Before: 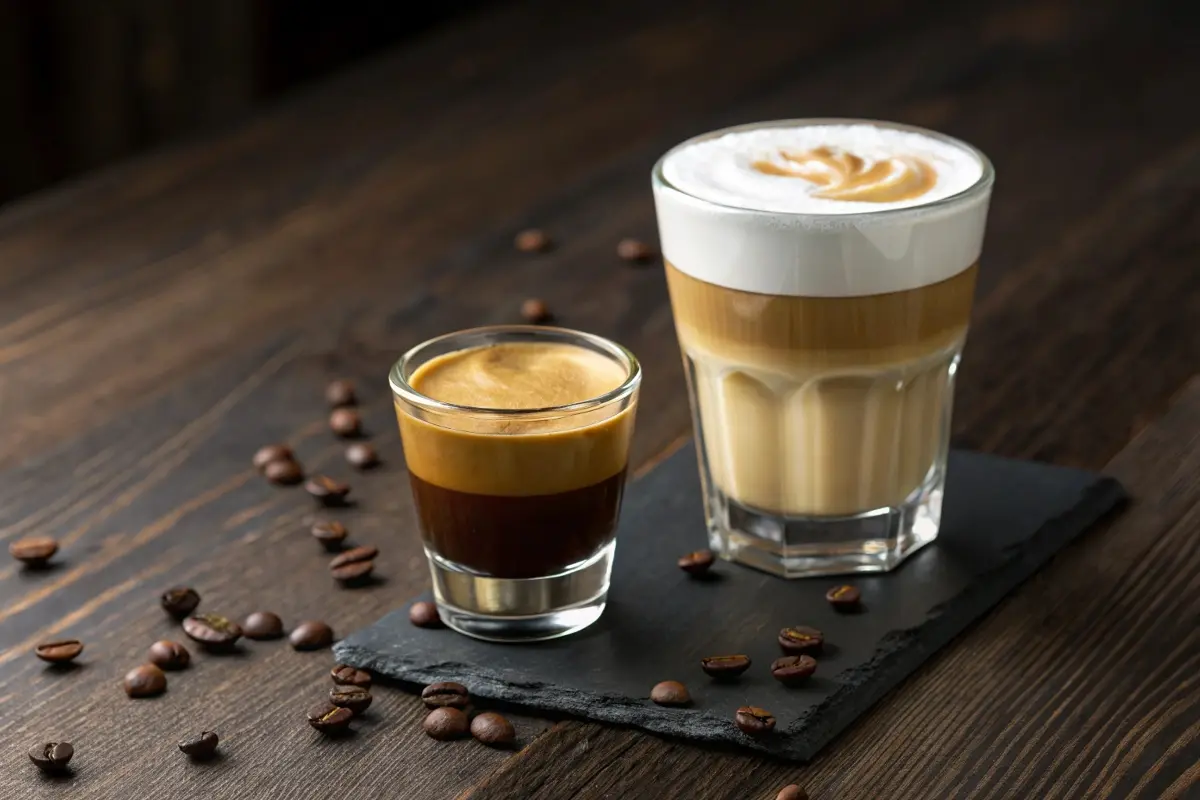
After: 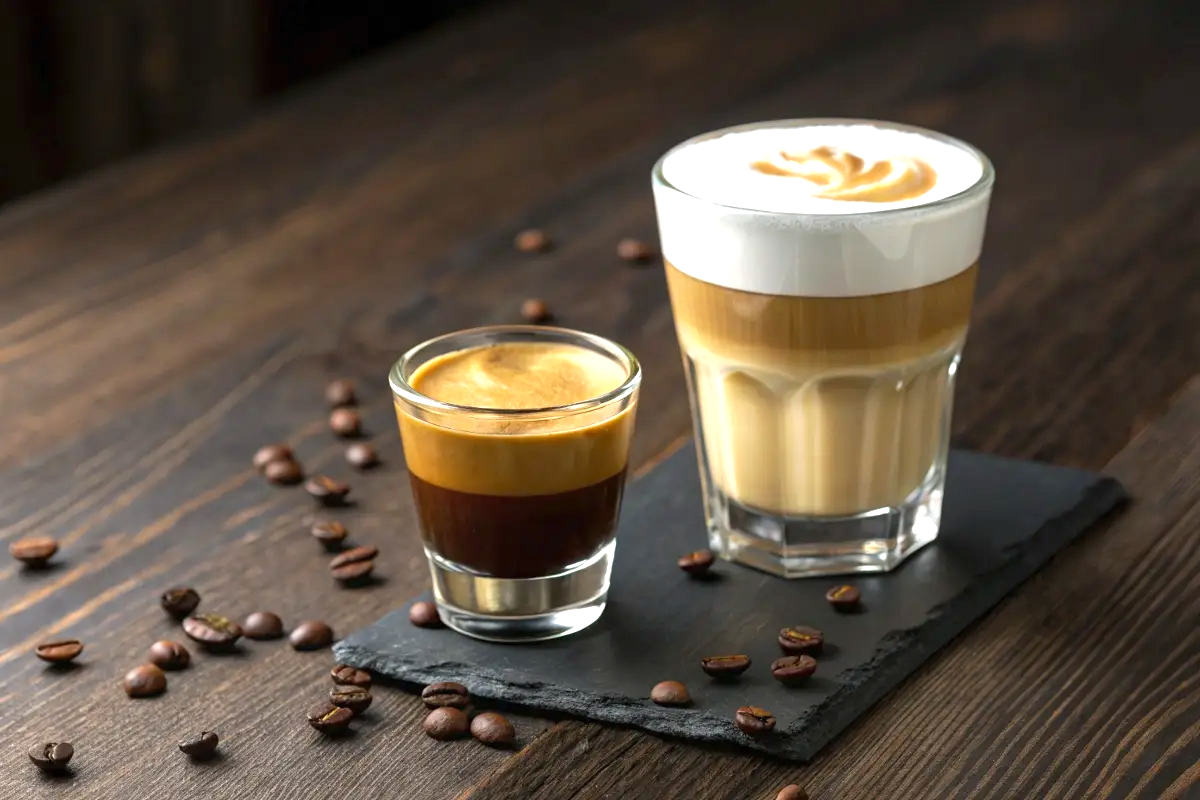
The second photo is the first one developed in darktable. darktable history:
shadows and highlights: shadows 25, white point adjustment -3, highlights -30
exposure: black level correction 0, exposure 0.7 EV, compensate exposure bias true, compensate highlight preservation false
